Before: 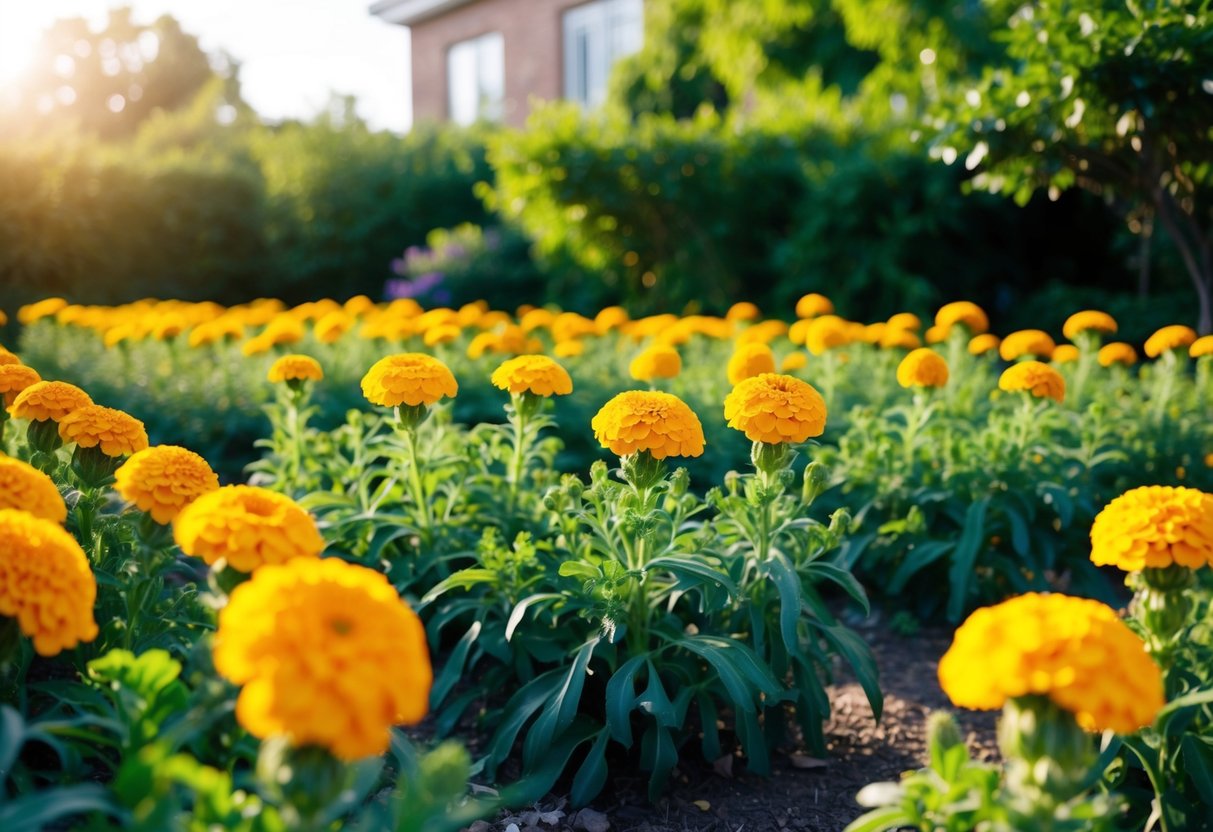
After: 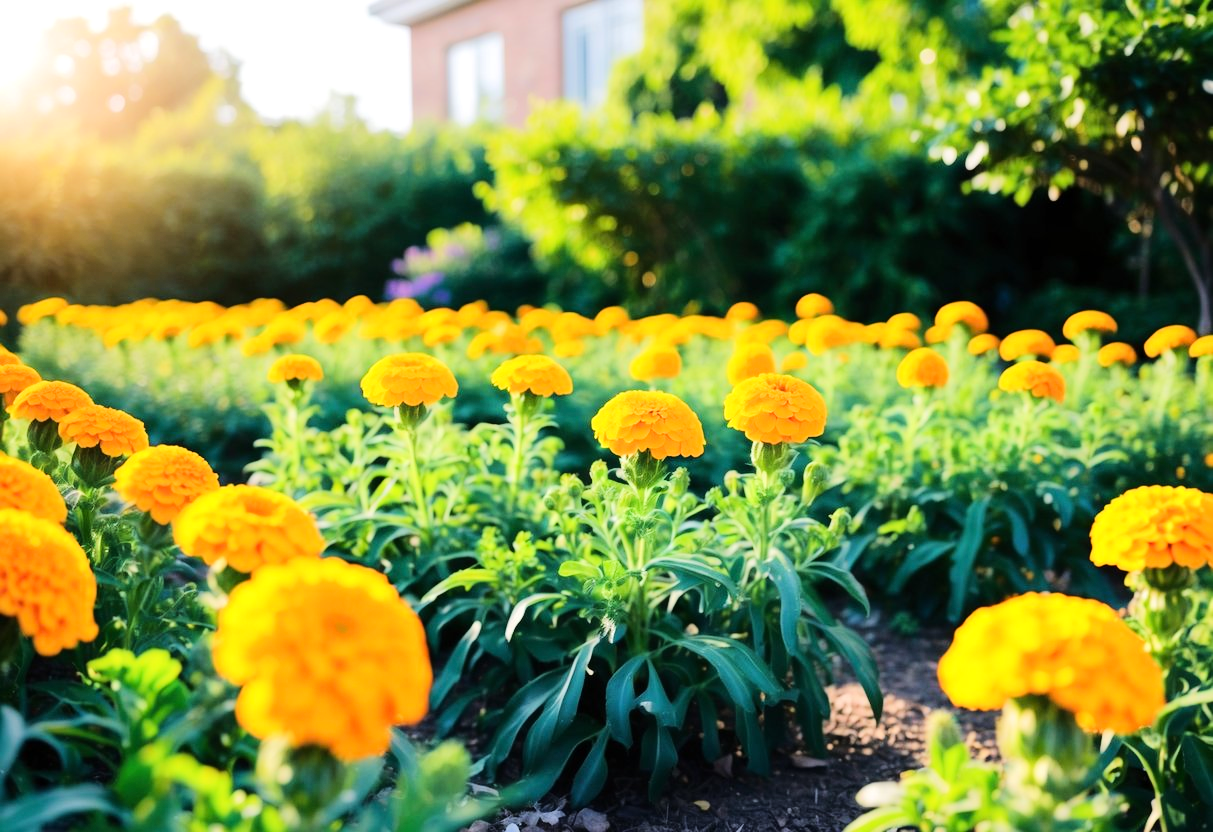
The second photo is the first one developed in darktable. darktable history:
tone equalizer: -7 EV 0.159 EV, -6 EV 0.599 EV, -5 EV 1.17 EV, -4 EV 1.31 EV, -3 EV 1.15 EV, -2 EV 0.6 EV, -1 EV 0.163 EV, edges refinement/feathering 500, mask exposure compensation -1.57 EV, preserve details no
